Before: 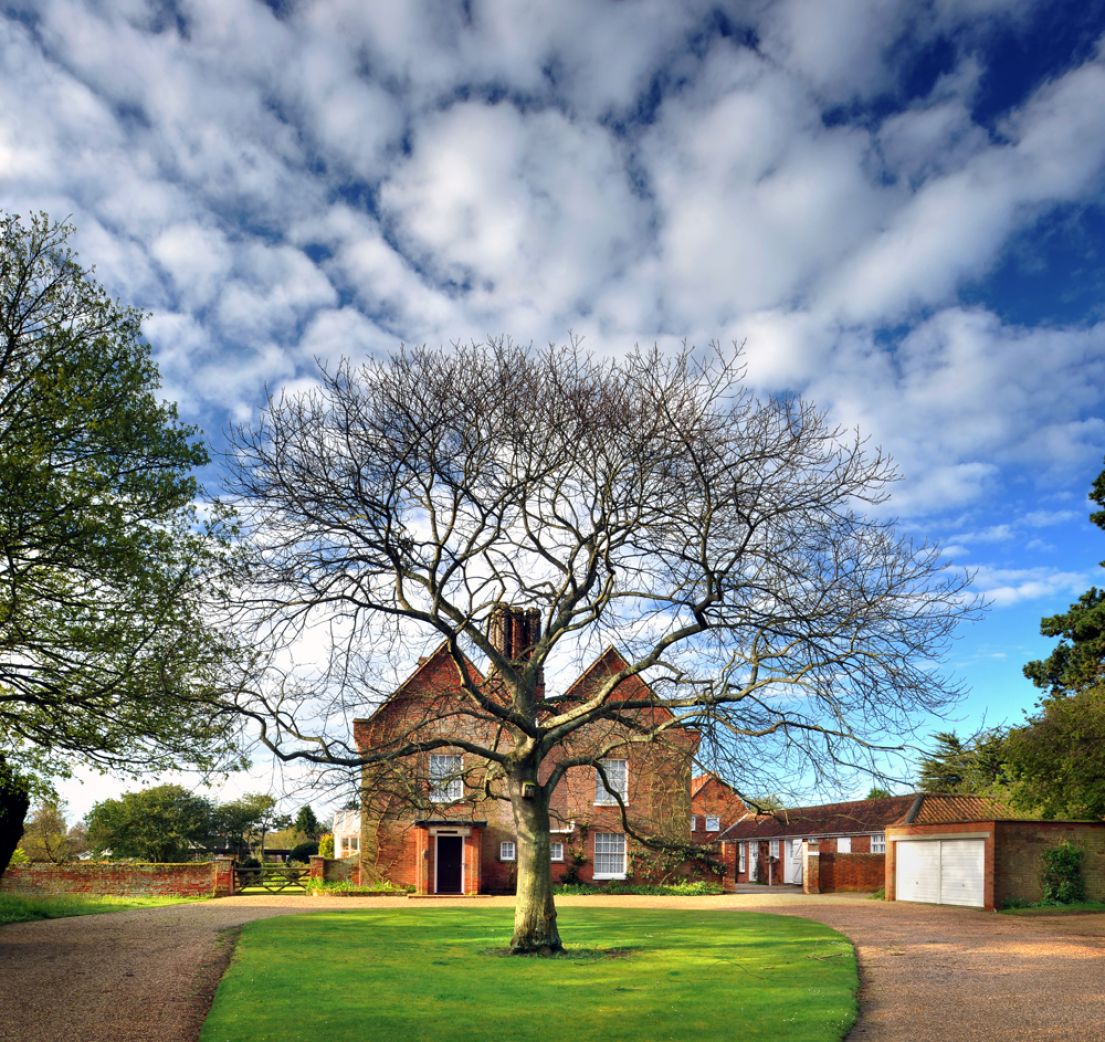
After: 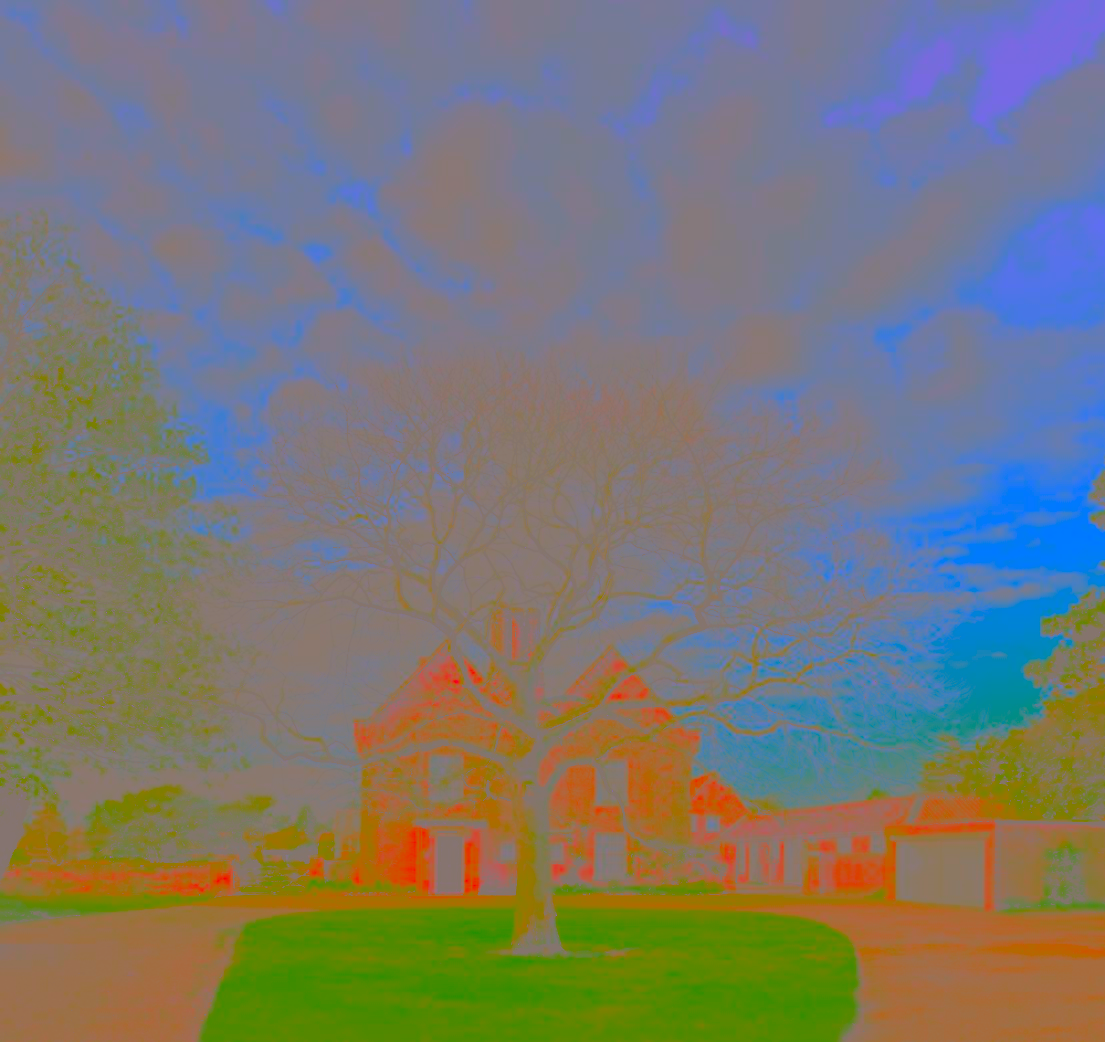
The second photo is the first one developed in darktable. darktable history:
tone equalizer: on, module defaults
tone curve: curves: ch0 [(0, 0) (0.003, 0.001) (0.011, 0.004) (0.025, 0.009) (0.044, 0.016) (0.069, 0.025) (0.1, 0.036) (0.136, 0.059) (0.177, 0.103) (0.224, 0.175) (0.277, 0.274) (0.335, 0.395) (0.399, 0.52) (0.468, 0.635) (0.543, 0.733) (0.623, 0.817) (0.709, 0.888) (0.801, 0.93) (0.898, 0.964) (1, 1)], color space Lab, independent channels, preserve colors none
sharpen: on, module defaults
filmic rgb: black relative exposure -7.65 EV, white relative exposure 4.56 EV, hardness 3.61, color science v6 (2022)
contrast brightness saturation: contrast -0.99, brightness -0.17, saturation 0.75
color correction: highlights a* 6.27, highlights b* 8.19, shadows a* 5.94, shadows b* 7.23, saturation 0.9
